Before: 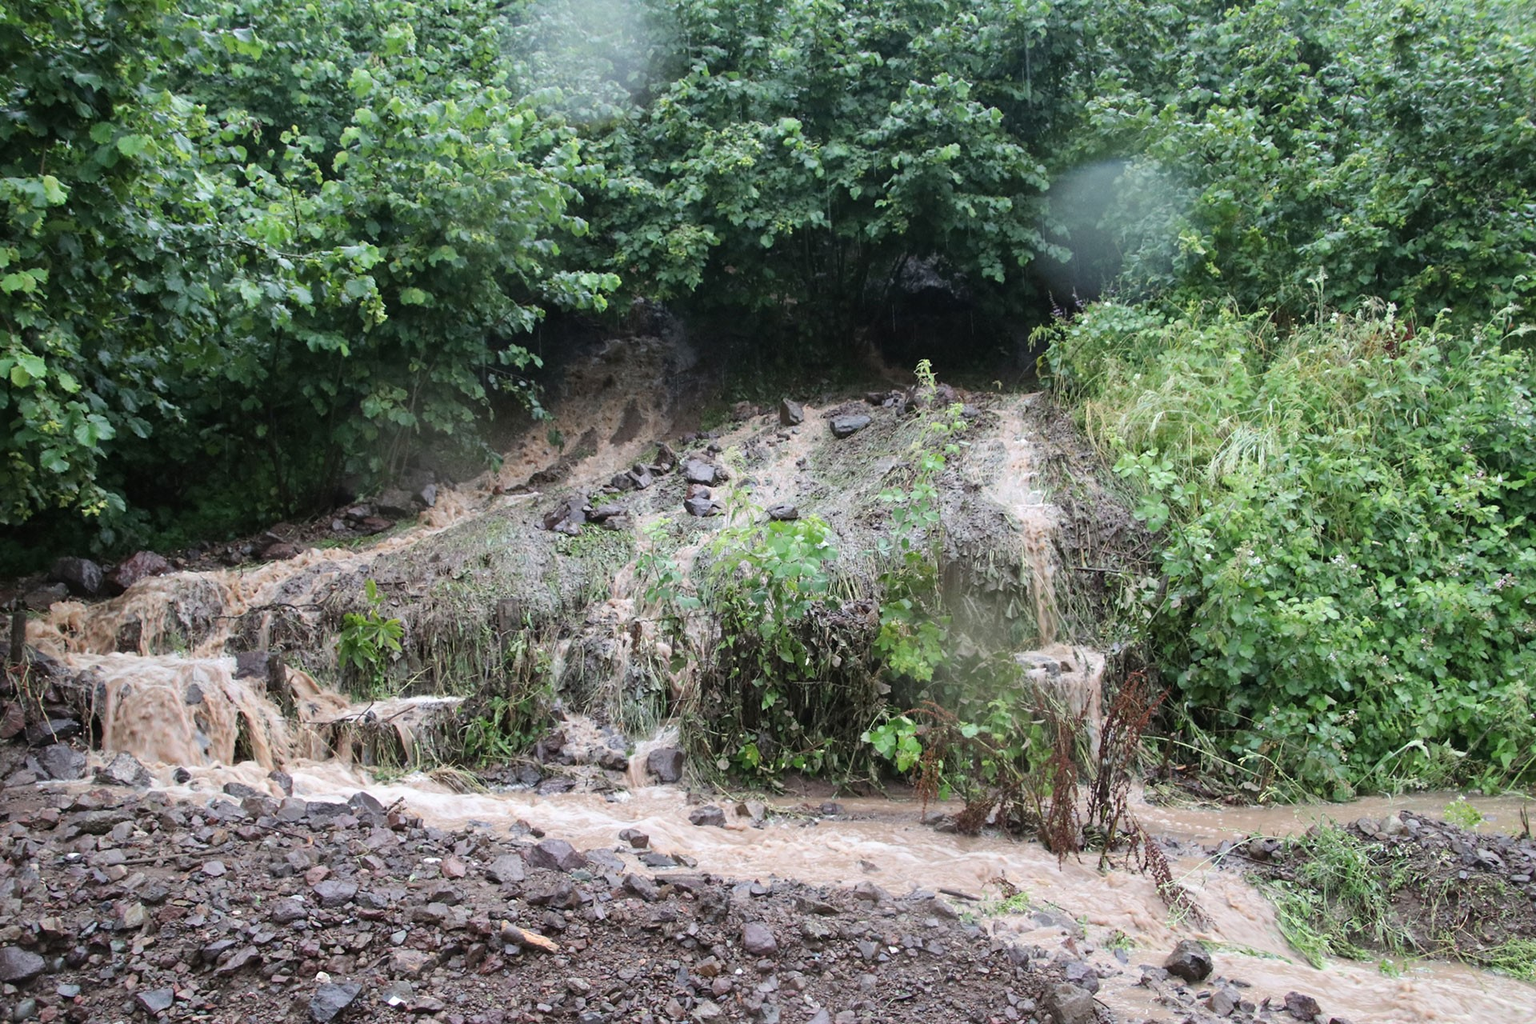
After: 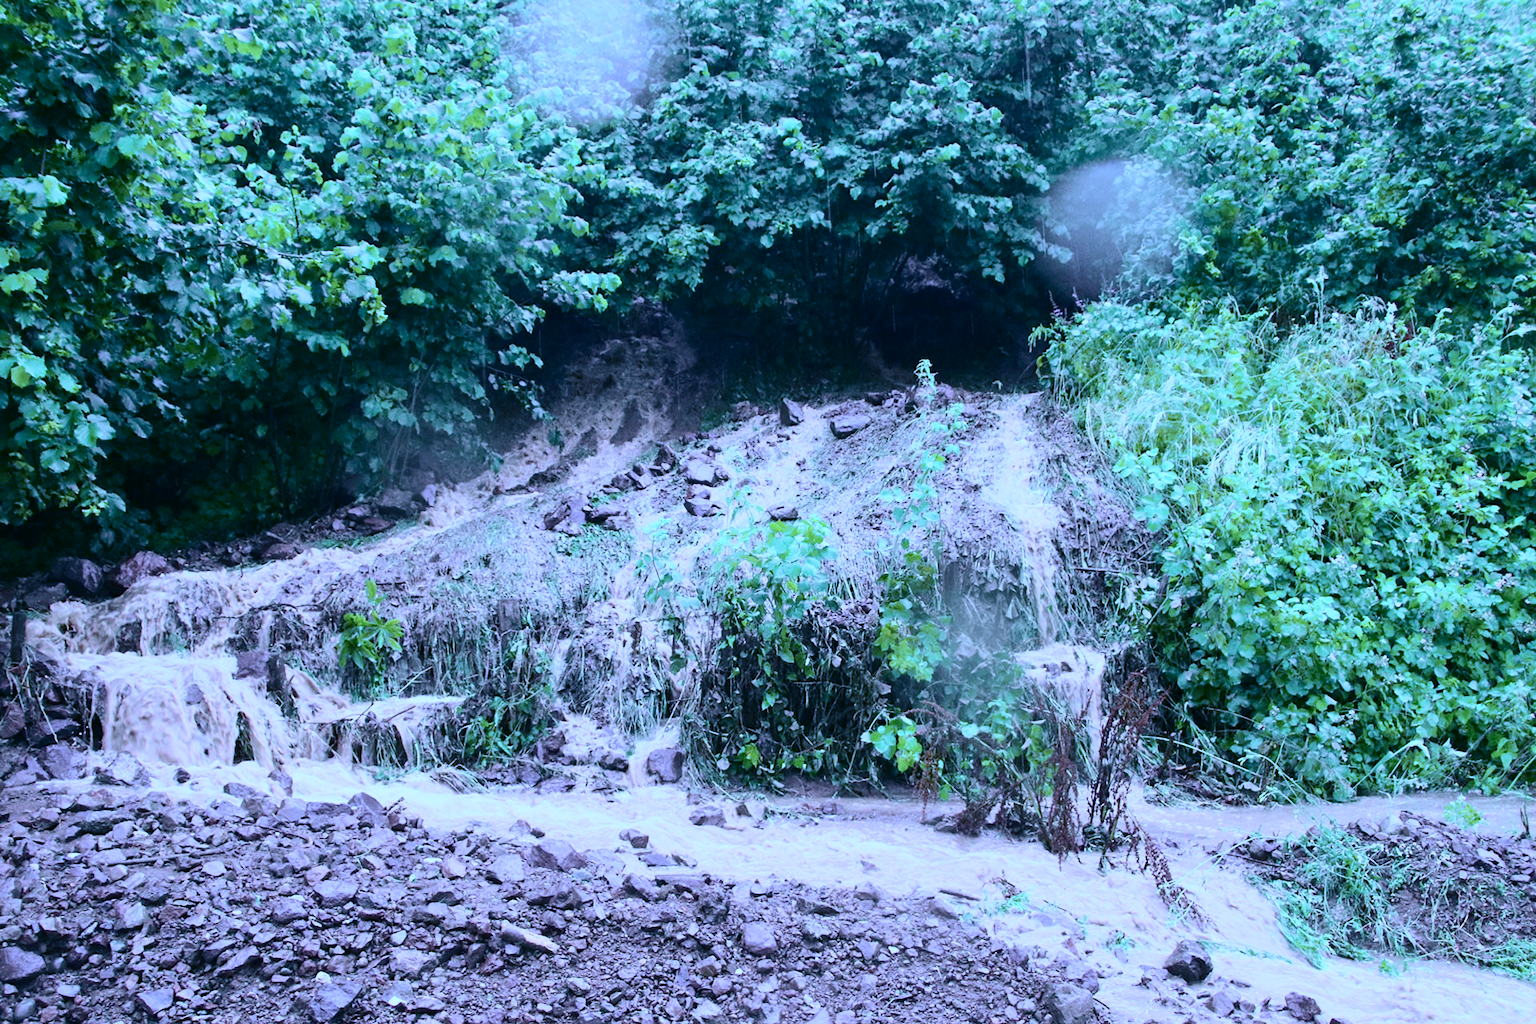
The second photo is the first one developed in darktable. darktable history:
tone curve: curves: ch0 [(0, 0) (0.114, 0.083) (0.291, 0.3) (0.447, 0.535) (0.602, 0.712) (0.772, 0.864) (0.999, 0.978)]; ch1 [(0, 0) (0.389, 0.352) (0.458, 0.433) (0.486, 0.474) (0.509, 0.505) (0.535, 0.541) (0.555, 0.557) (0.677, 0.724) (1, 1)]; ch2 [(0, 0) (0.369, 0.388) (0.449, 0.431) (0.501, 0.5) (0.528, 0.552) (0.561, 0.596) (0.697, 0.721) (1, 1)], color space Lab, independent channels, preserve colors none
white balance: red 0.766, blue 1.537
tone equalizer: on, module defaults
